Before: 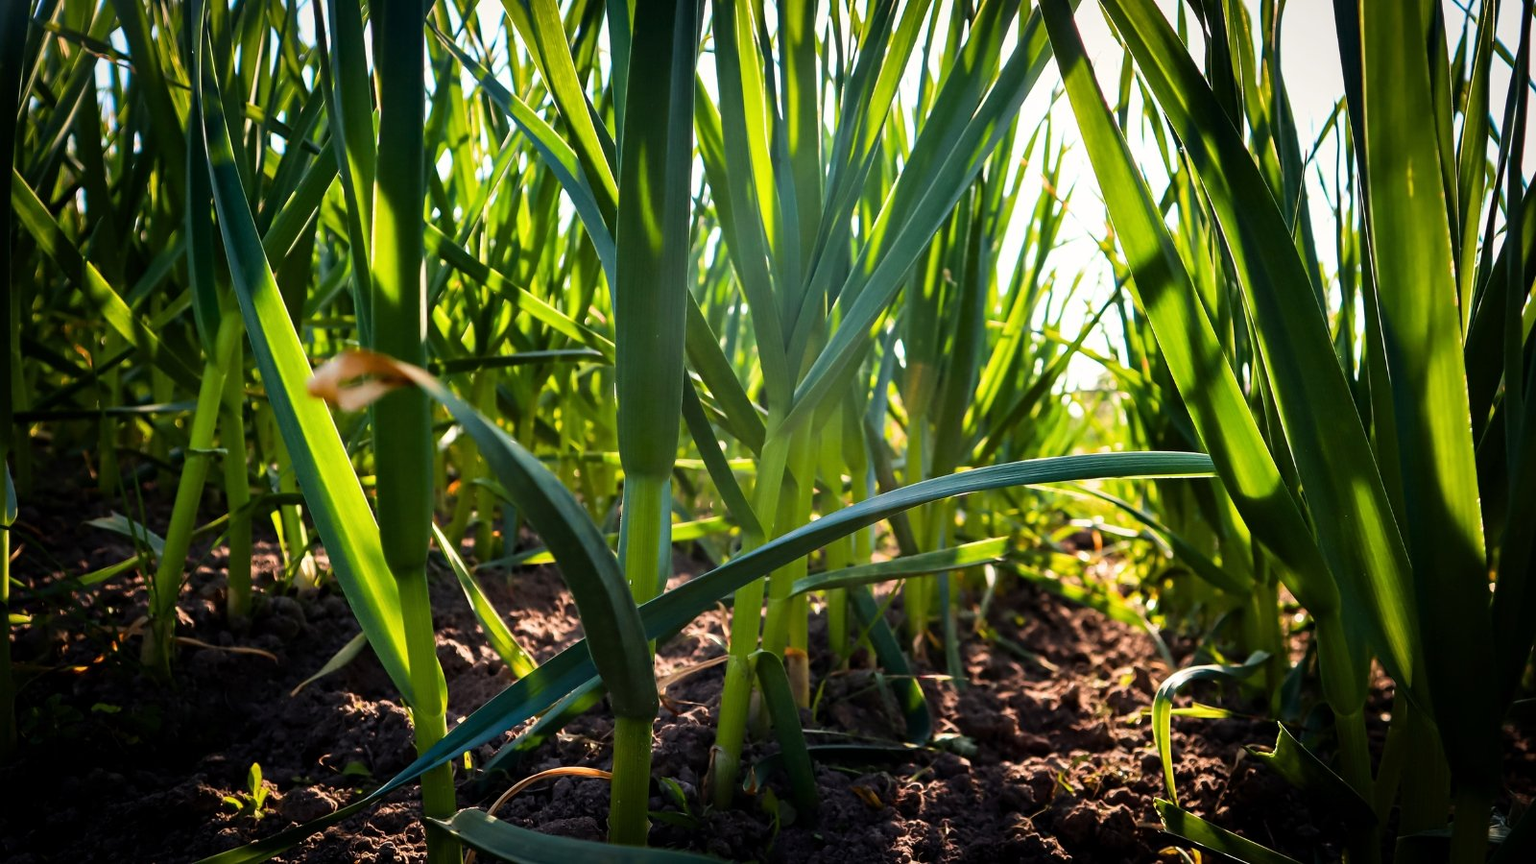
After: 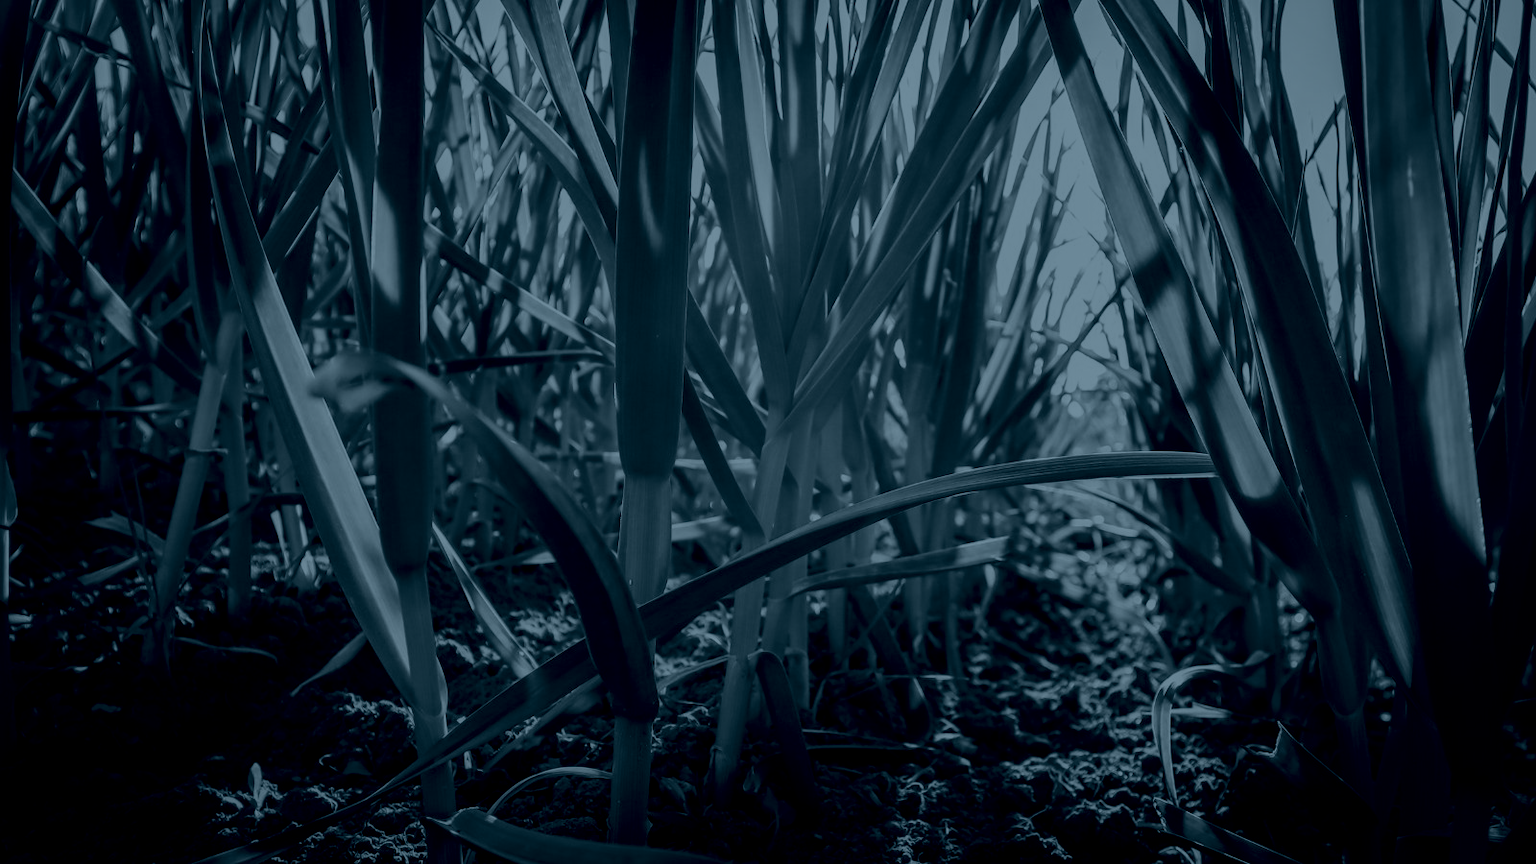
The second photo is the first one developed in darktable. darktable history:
local contrast: on, module defaults
color calibration: illuminant as shot in camera, x 0.358, y 0.373, temperature 4628.91 K
colorize: hue 194.4°, saturation 29%, source mix 61.75%, lightness 3.98%, version 1
